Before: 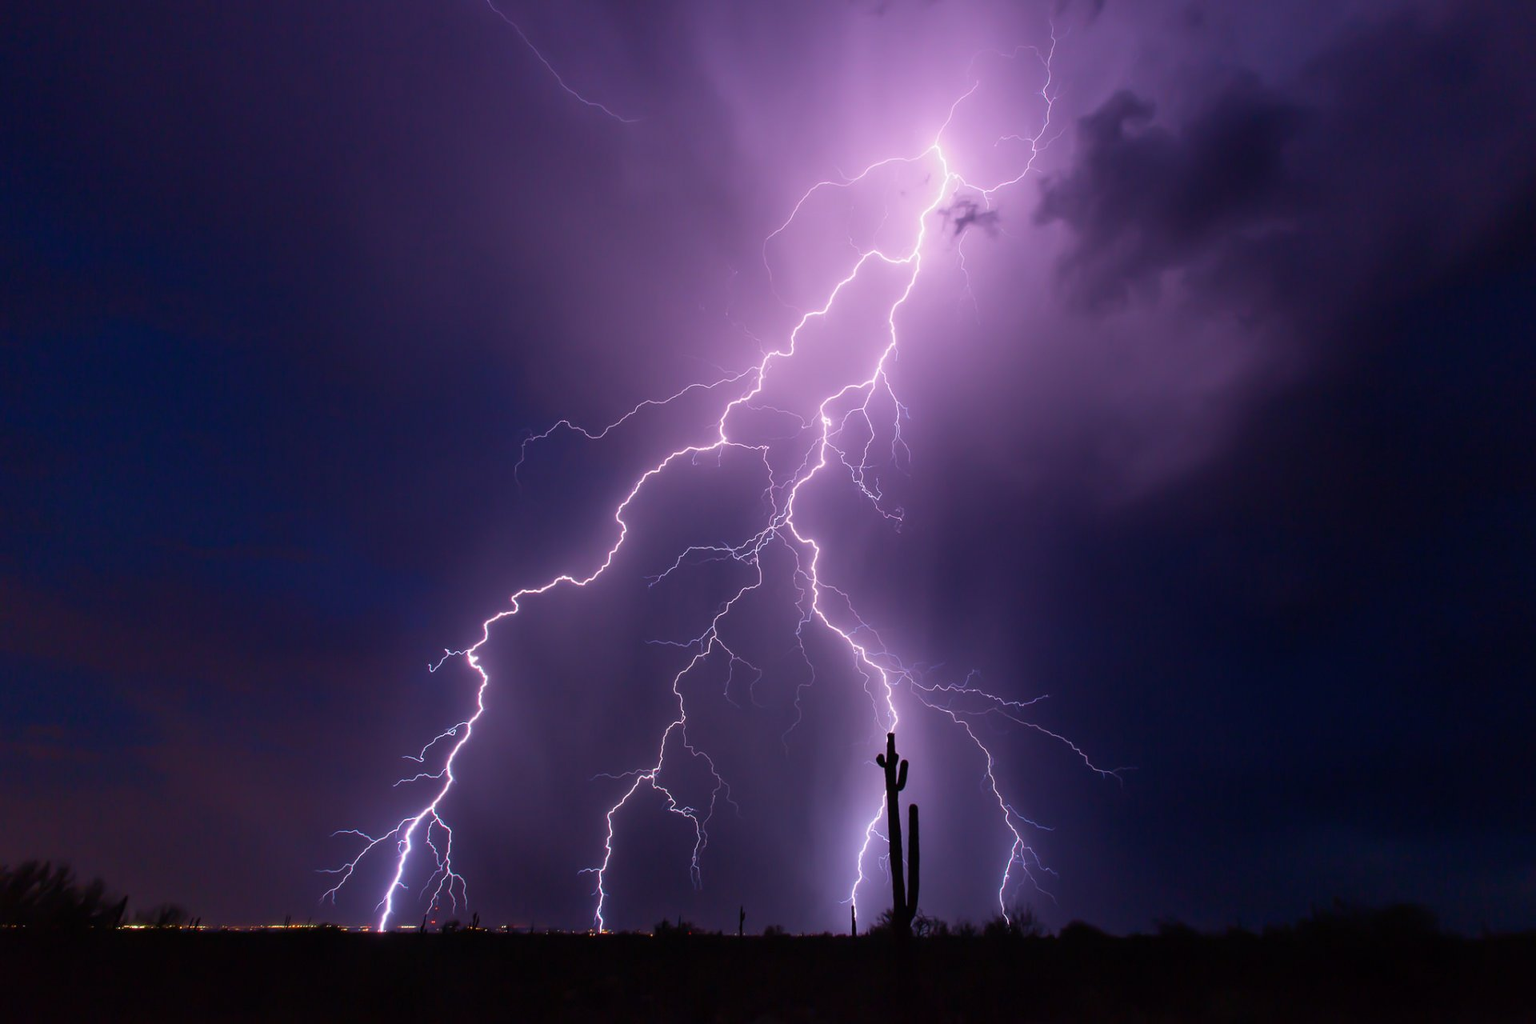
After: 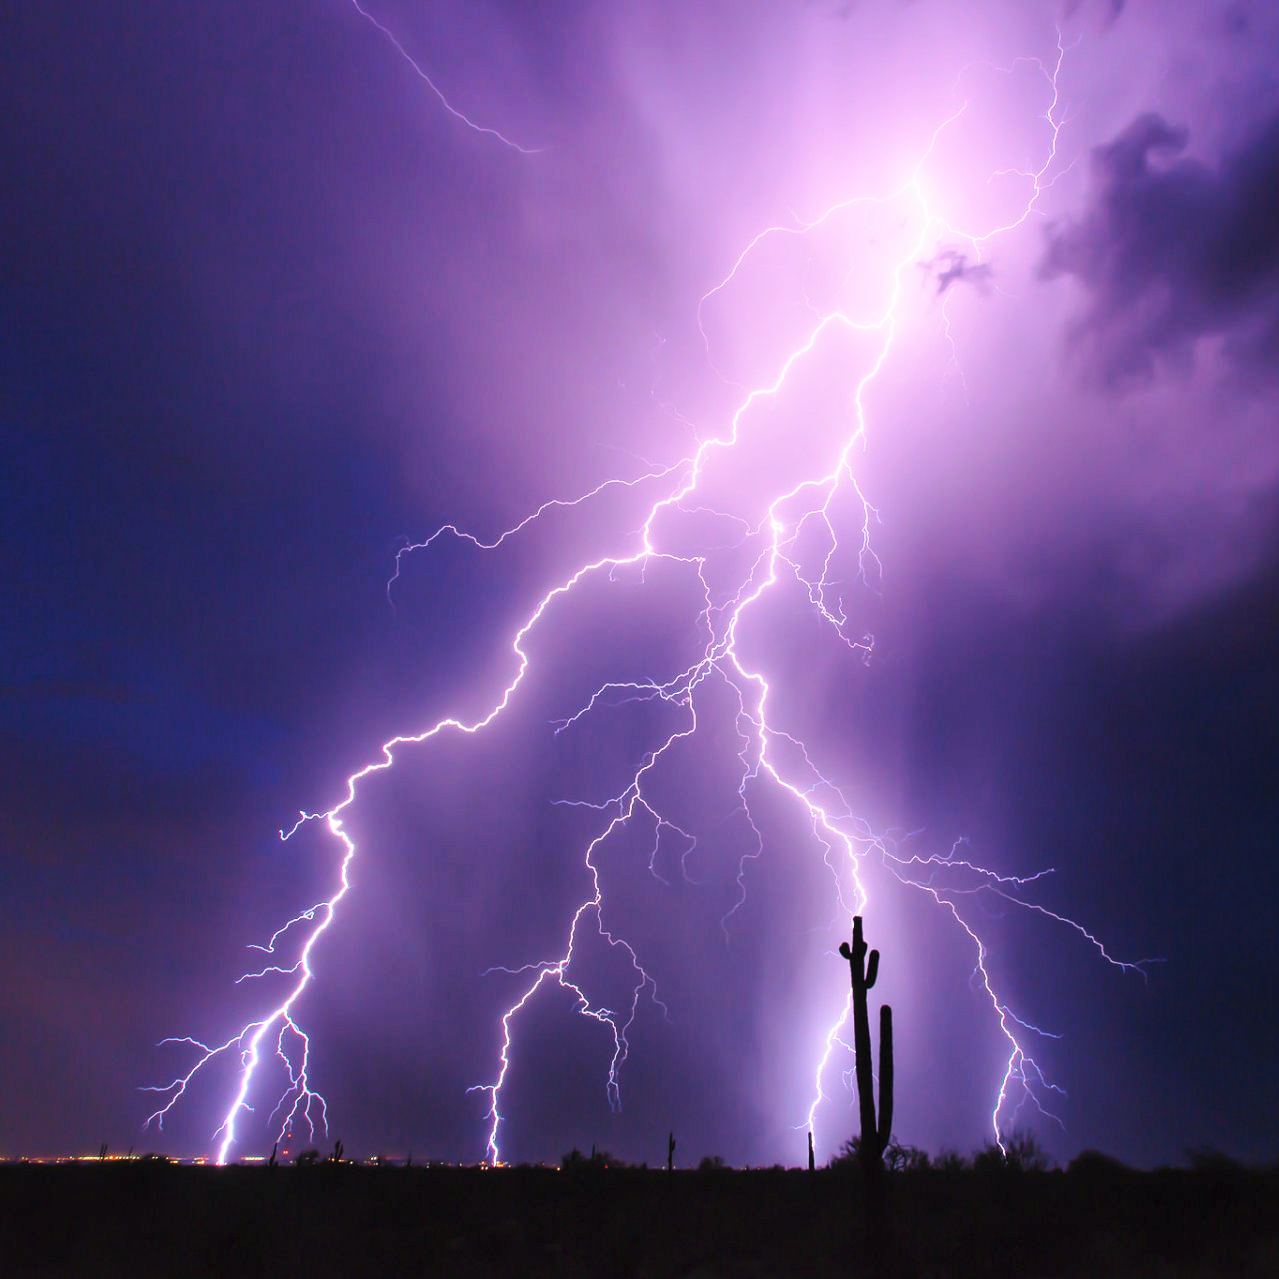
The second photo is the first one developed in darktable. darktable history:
crop and rotate: left 13.375%, right 19.969%
contrast brightness saturation: brightness 0.153
base curve: curves: ch0 [(0, 0) (0.028, 0.03) (0.121, 0.232) (0.46, 0.748) (0.859, 0.968) (1, 1)], preserve colors none
exposure: compensate exposure bias true, compensate highlight preservation false
